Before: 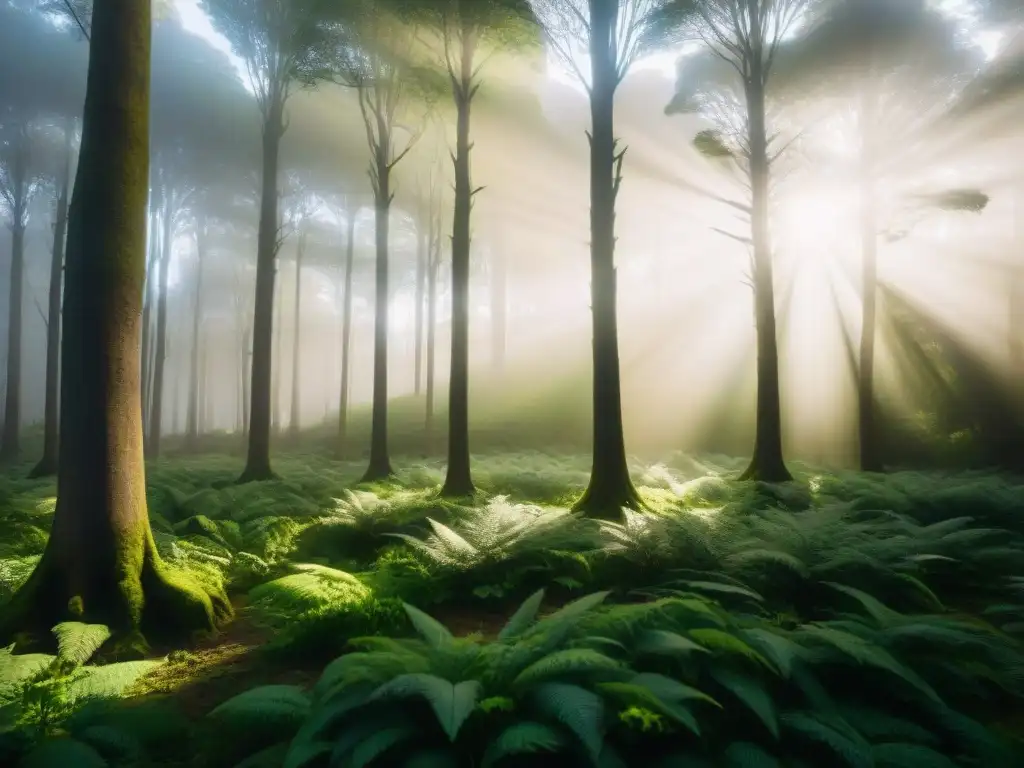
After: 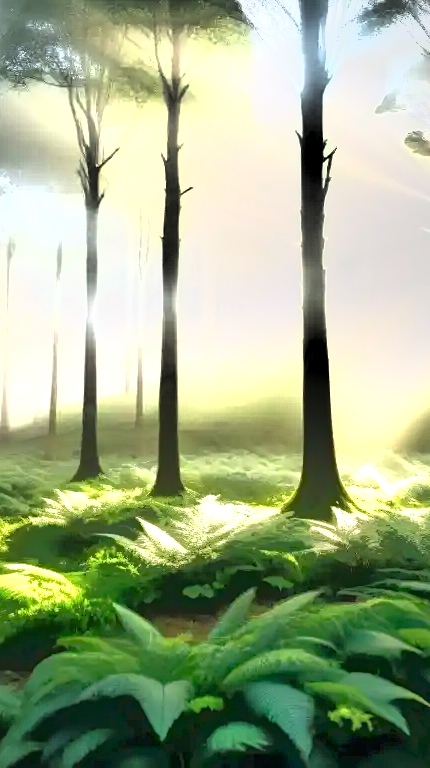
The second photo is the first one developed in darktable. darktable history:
vignetting: fall-off radius 61.19%
crop: left 28.41%, right 29.531%
tone equalizer: -7 EV -0.654 EV, -6 EV 0.977 EV, -5 EV -0.444 EV, -4 EV 0.422 EV, -3 EV 0.406 EV, -2 EV 0.133 EV, -1 EV -0.172 EV, +0 EV -0.398 EV
sharpen: amount 0.208
shadows and highlights: highlights color adjustment 0.702%, low approximation 0.01, soften with gaussian
exposure: black level correction 0.001, exposure 1.848 EV, compensate exposure bias true, compensate highlight preservation false
